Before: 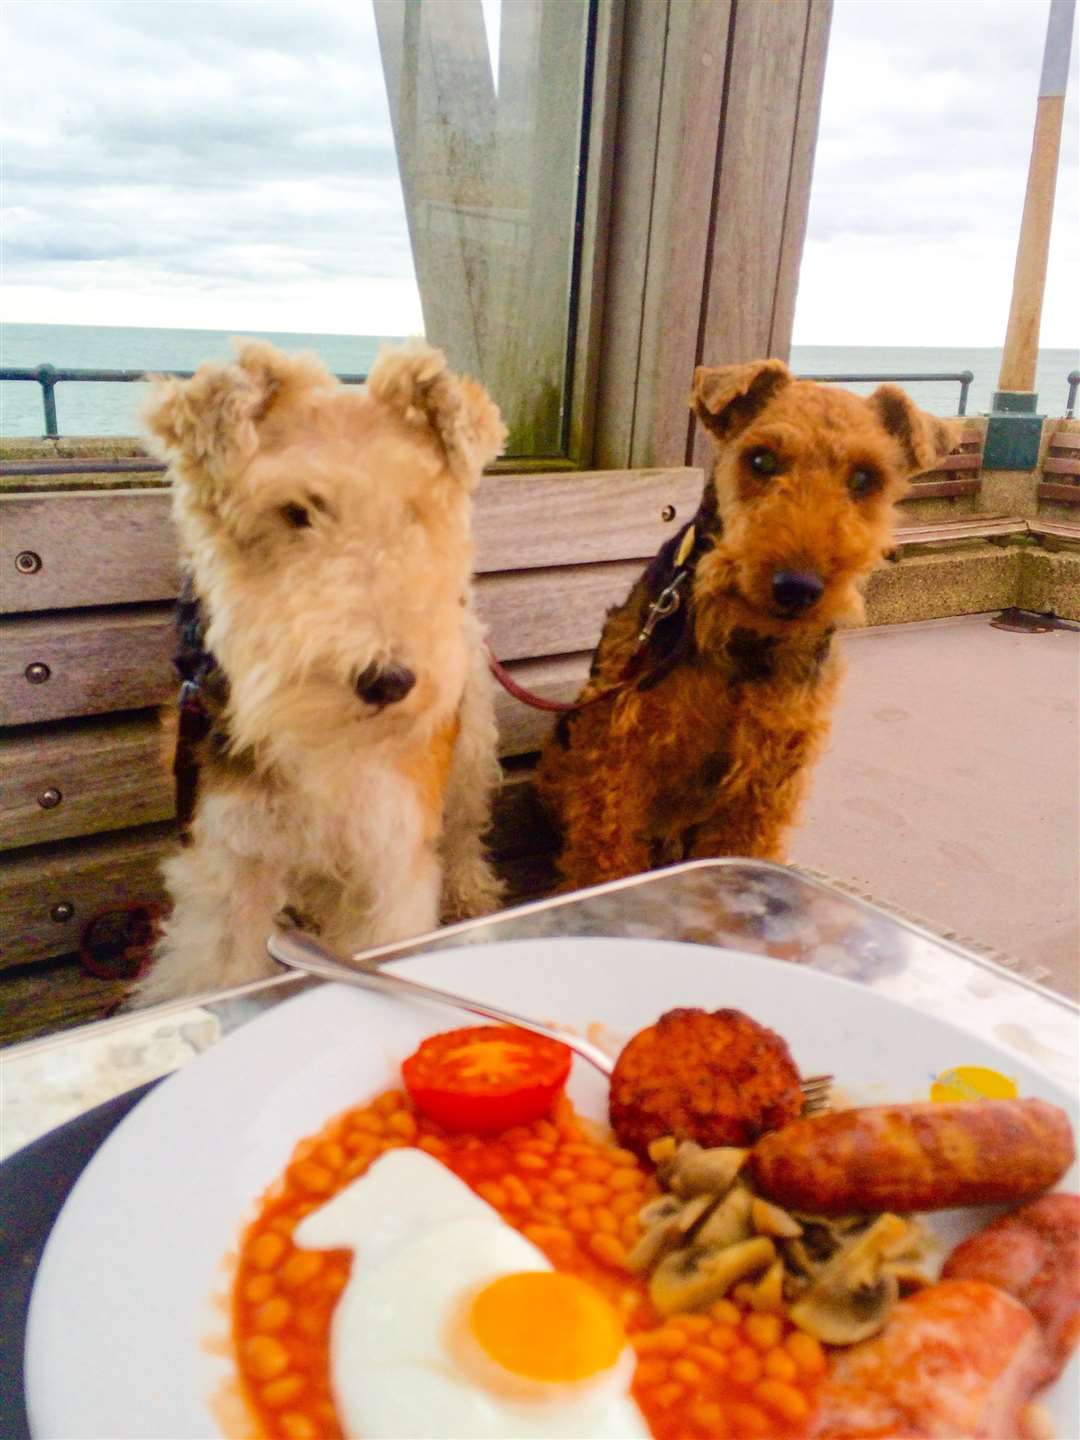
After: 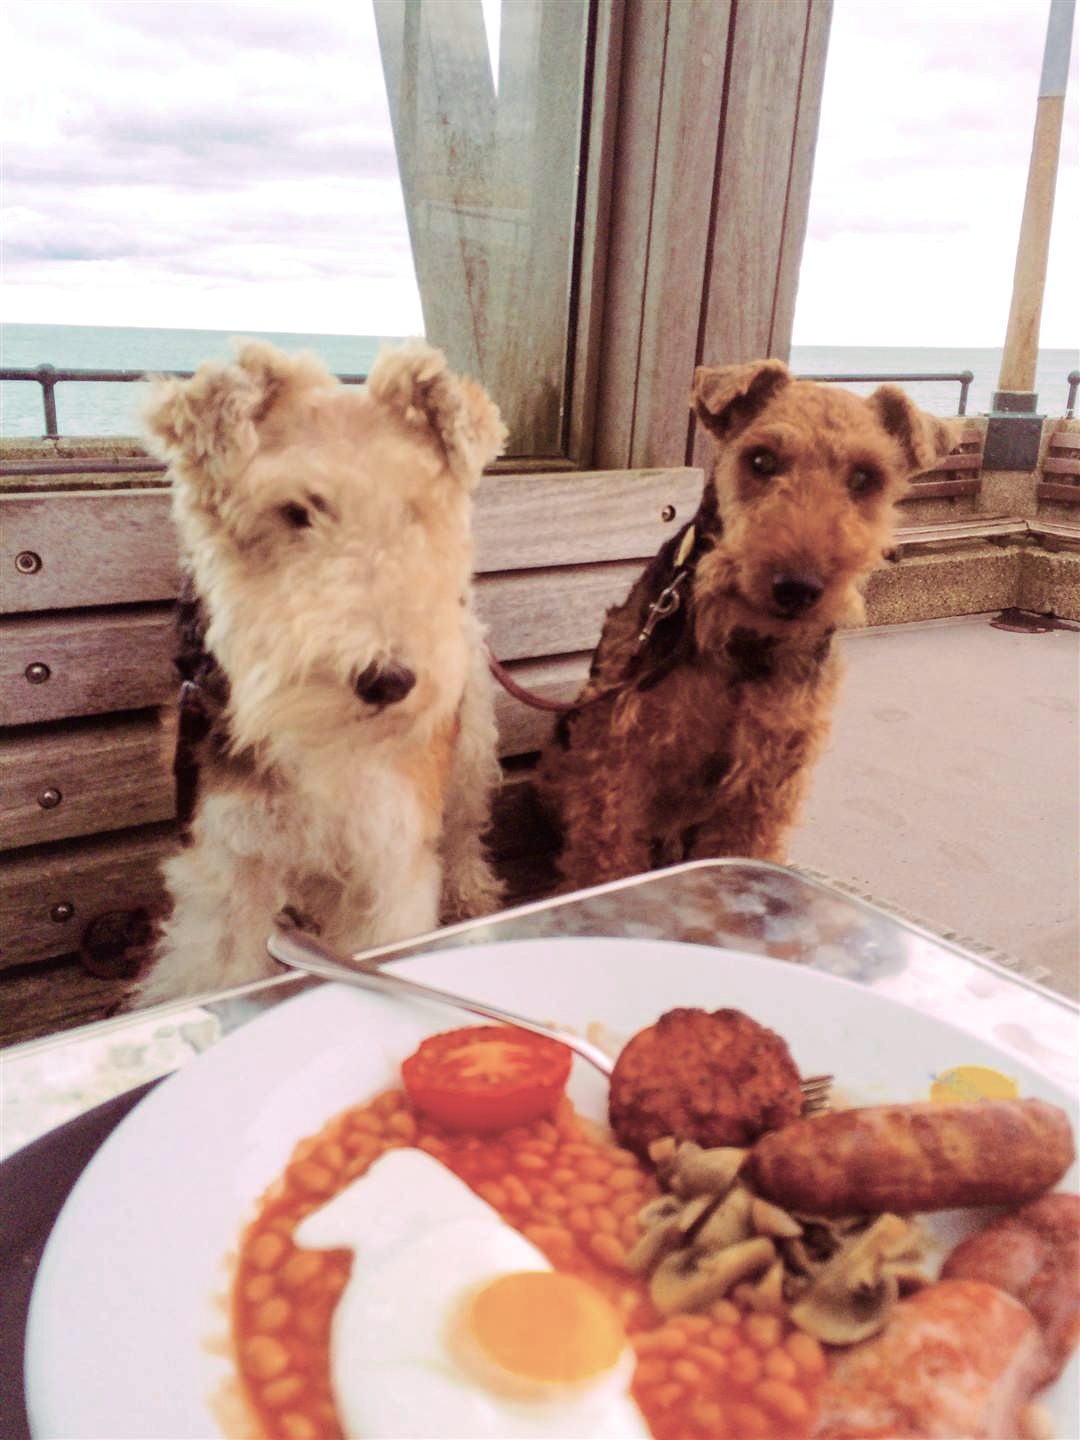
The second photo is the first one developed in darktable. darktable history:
color balance: input saturation 100.43%, contrast fulcrum 14.22%, output saturation 70.41%
split-toning: highlights › hue 298.8°, highlights › saturation 0.73, compress 41.76%
exposure: exposure 0.081 EV, compensate highlight preservation false
